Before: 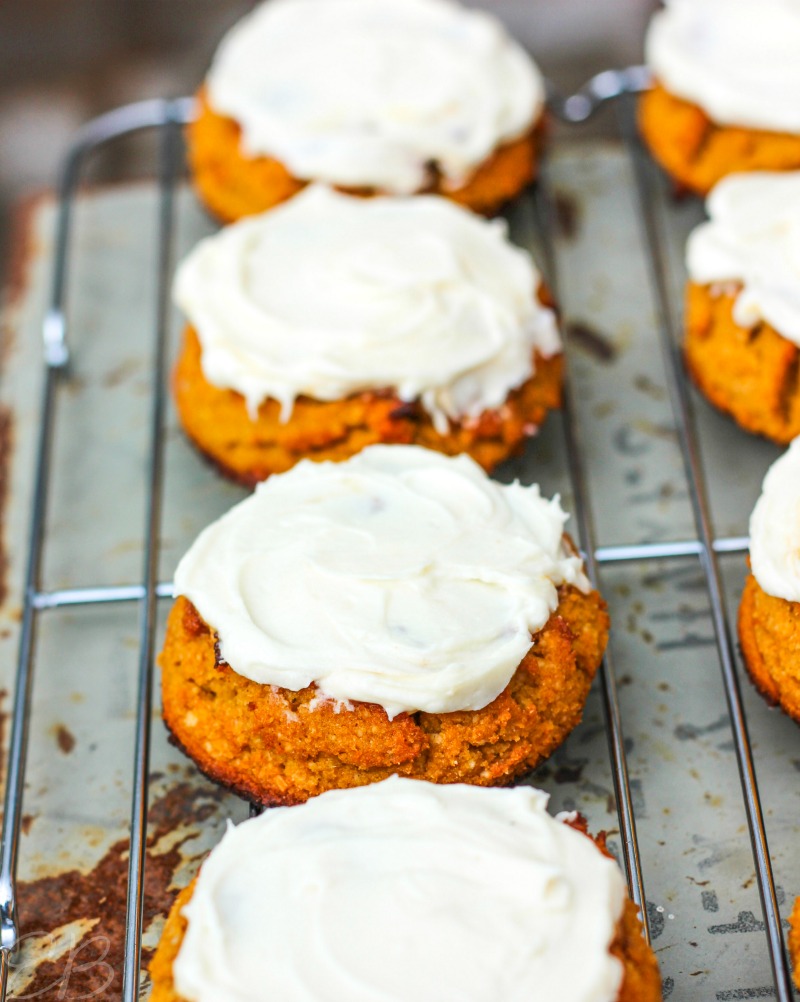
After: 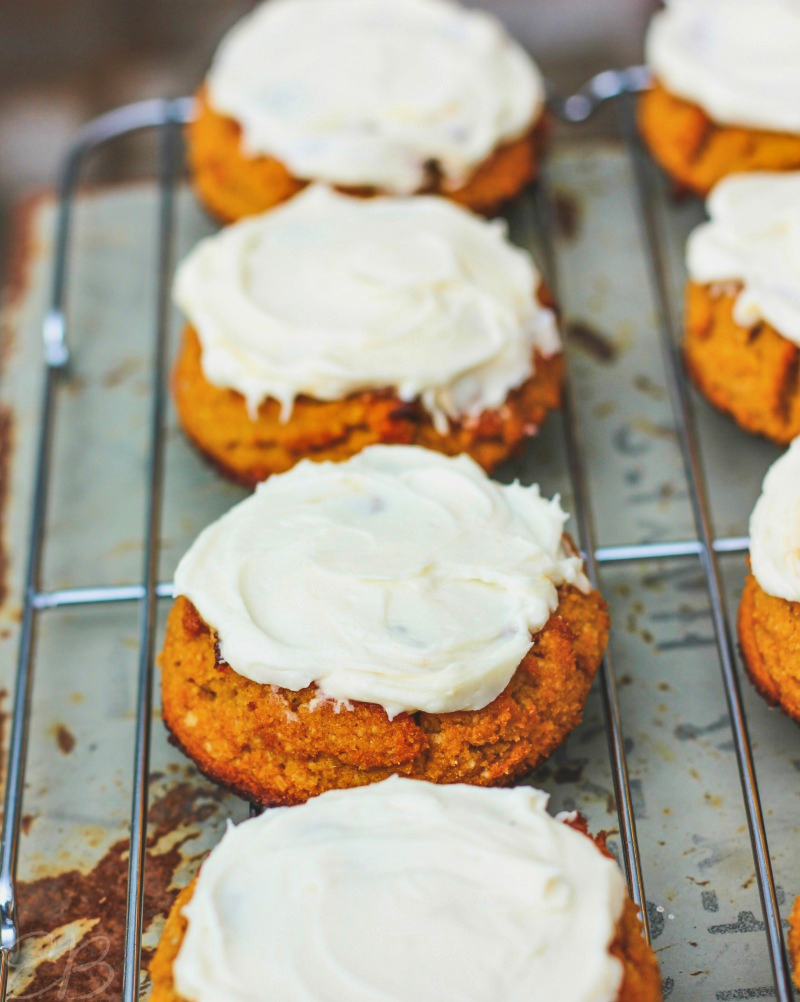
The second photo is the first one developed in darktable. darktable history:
shadows and highlights: shadows 20.91, highlights -35.45, soften with gaussian
velvia: on, module defaults
exposure: black level correction -0.014, exposure -0.193 EV, compensate highlight preservation false
